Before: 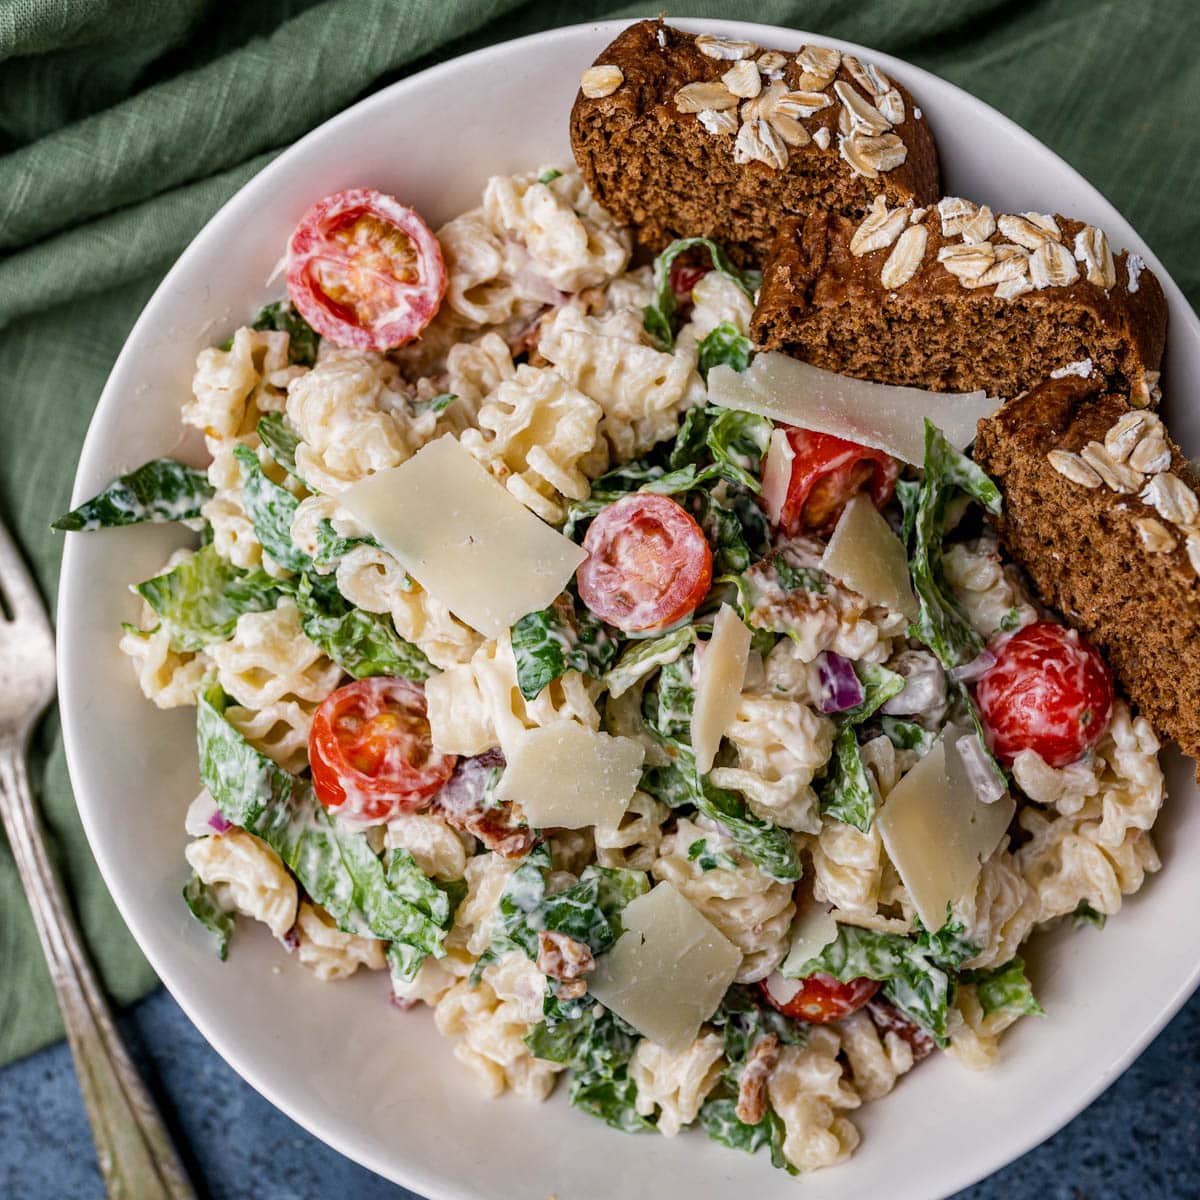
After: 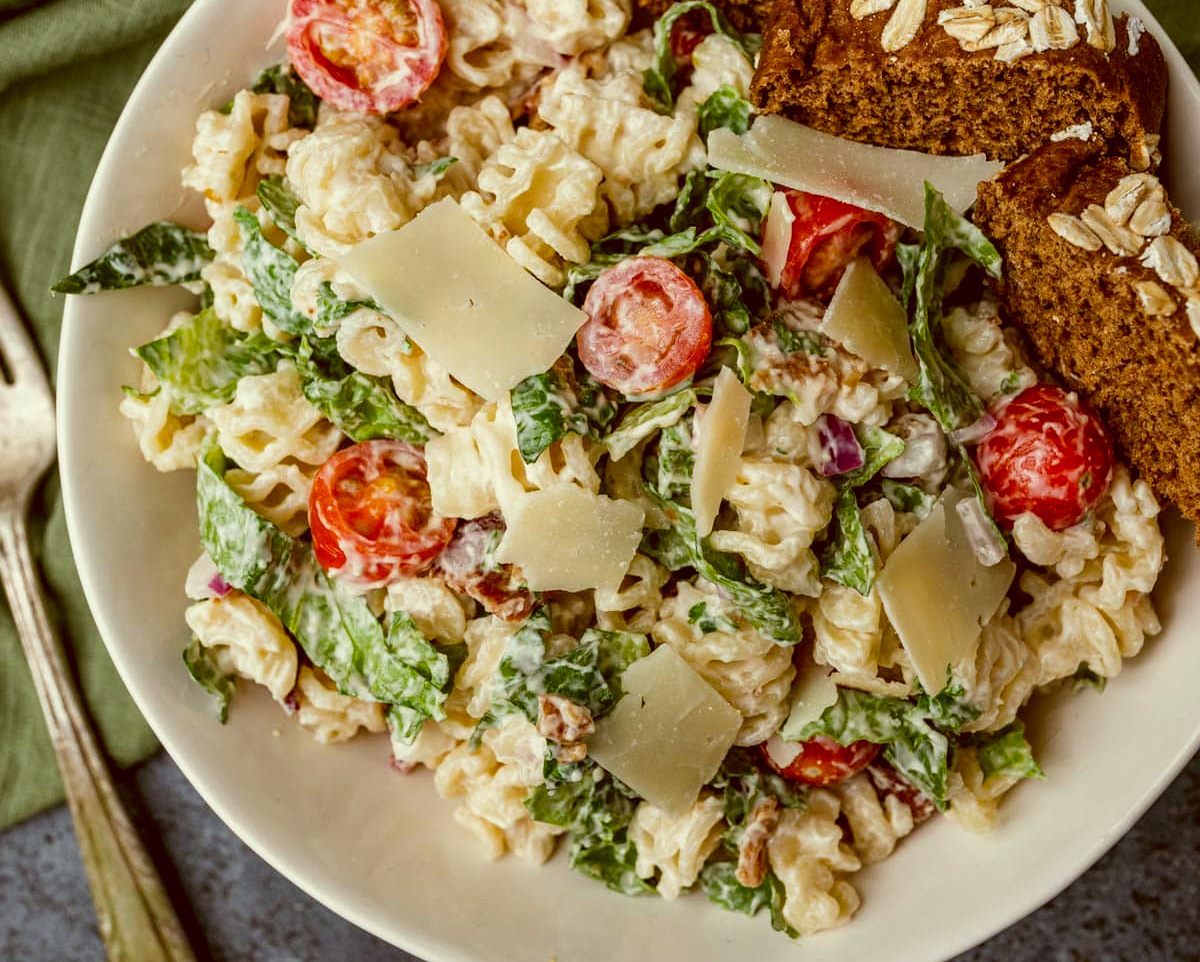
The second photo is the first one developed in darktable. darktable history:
crop and rotate: top 19.757%
color correction: highlights a* -5.3, highlights b* 9.79, shadows a* 9.55, shadows b* 24.43
